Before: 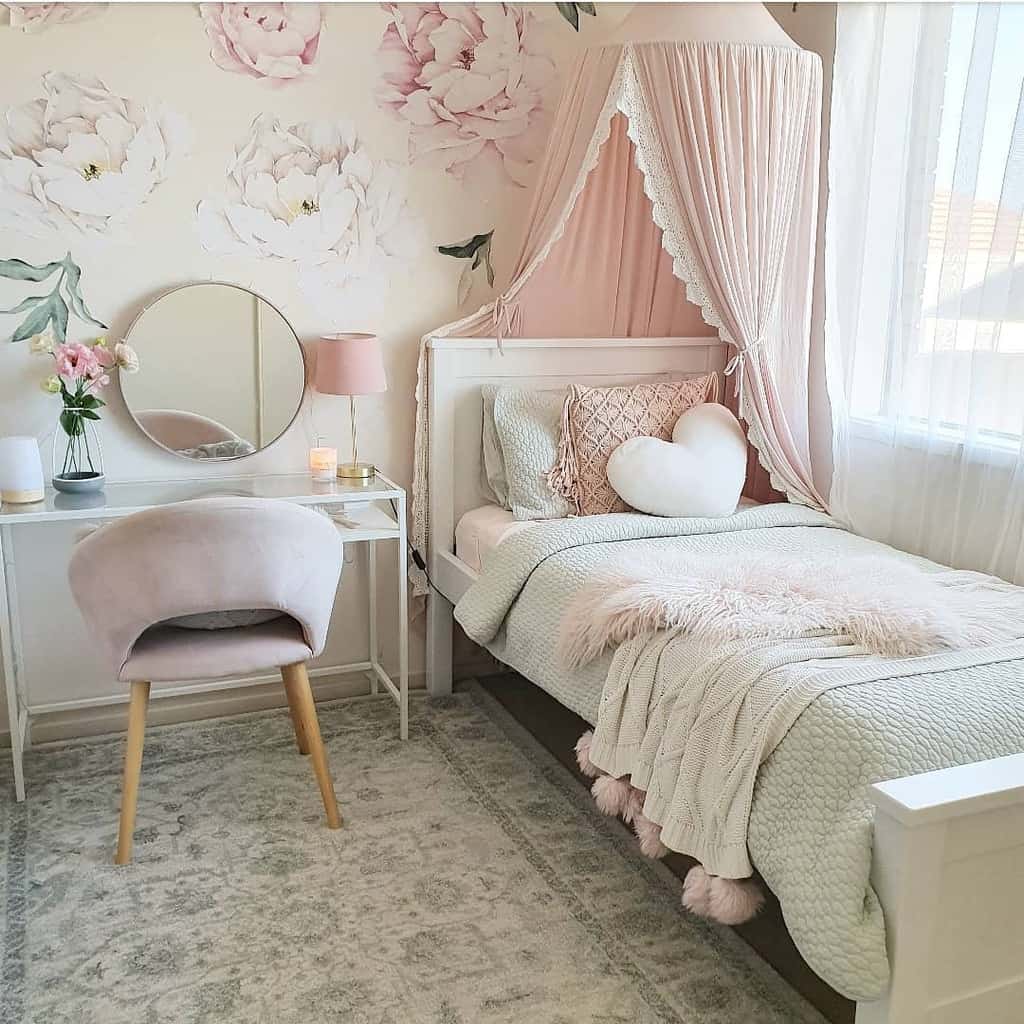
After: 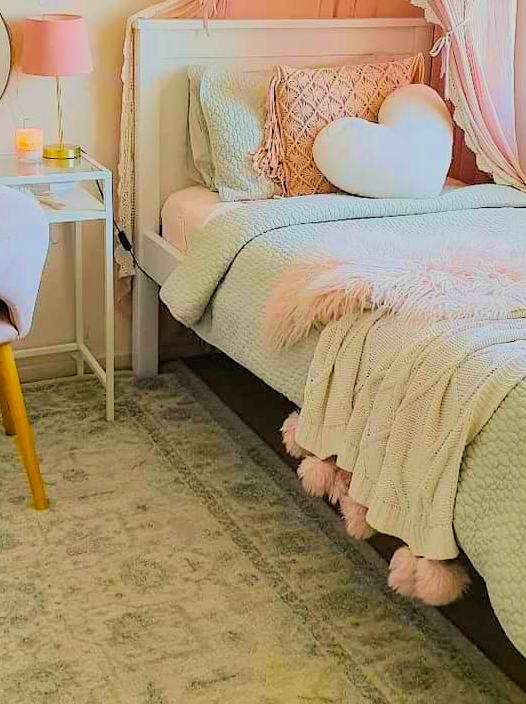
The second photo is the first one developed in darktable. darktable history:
filmic rgb: black relative exposure -7.65 EV, white relative exposure 4.56 EV, hardness 3.61, contrast 1.051, color science v6 (2022)
crop and rotate: left 28.796%, top 31.185%, right 19.807%
color balance rgb: power › hue 329.93°, perceptual saturation grading › global saturation 59.421%, perceptual saturation grading › highlights 20.163%, perceptual saturation grading › shadows -49.94%, global vibrance 20%
velvia: strength 32.31%, mid-tones bias 0.206
